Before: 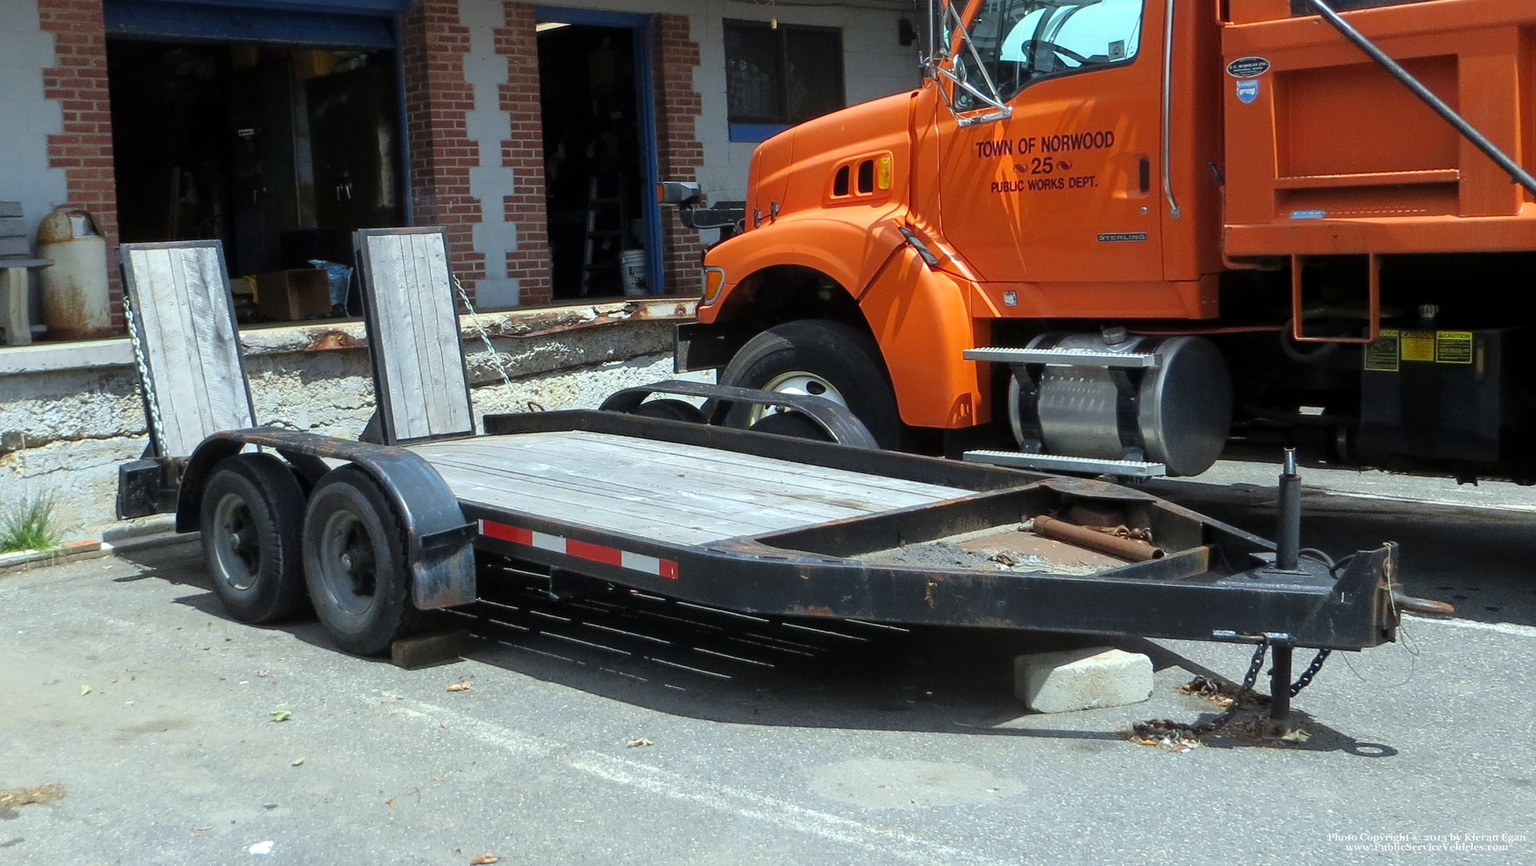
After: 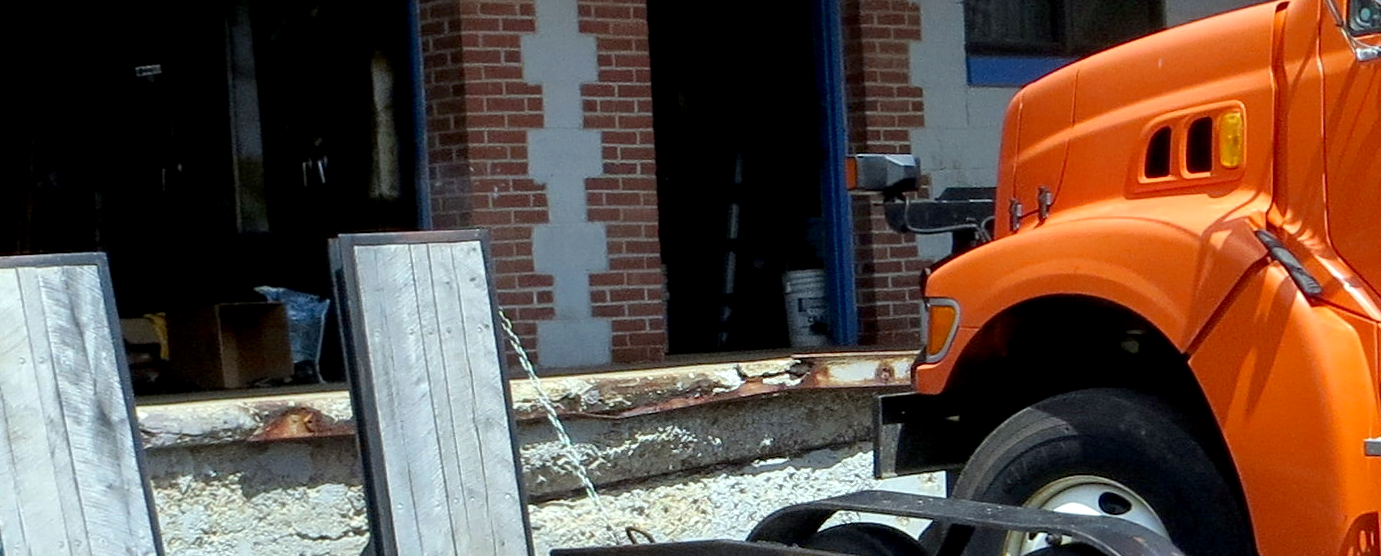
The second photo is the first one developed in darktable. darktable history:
crop: left 10.343%, top 10.507%, right 36.612%, bottom 51.607%
exposure: black level correction 0.007, exposure 0.092 EV, compensate highlight preservation false
